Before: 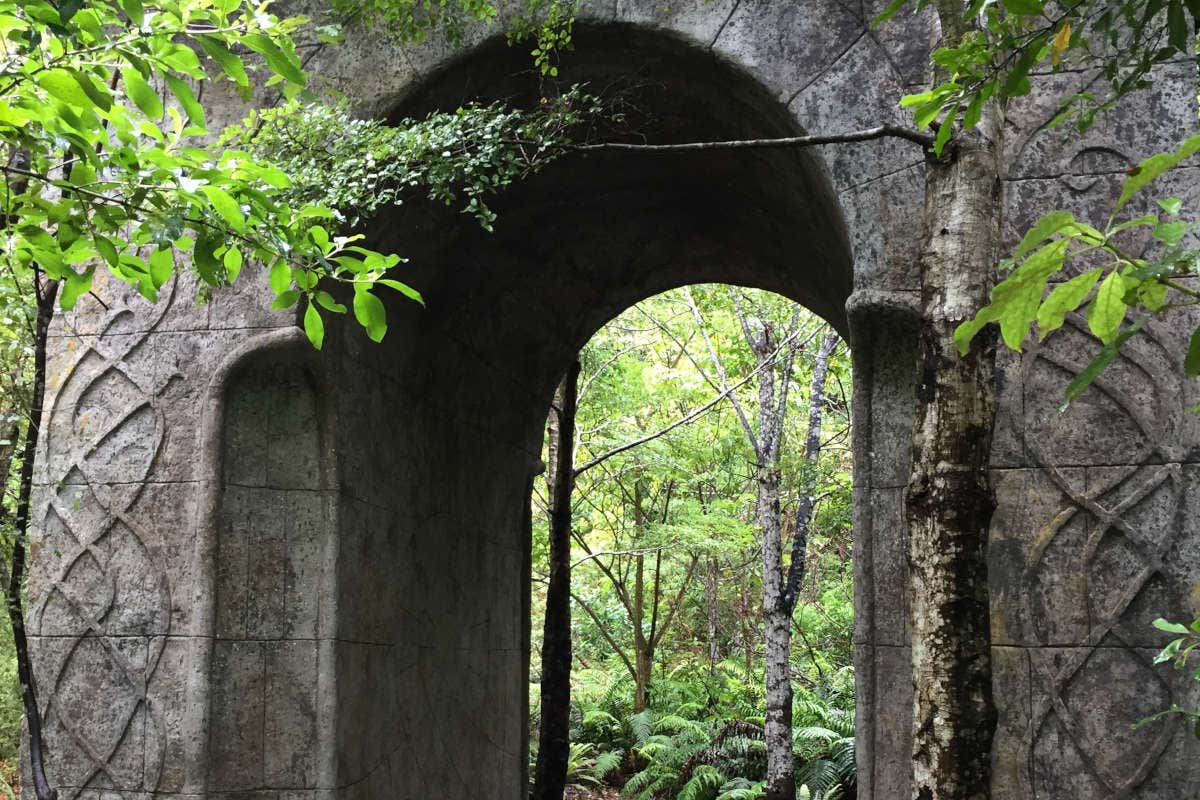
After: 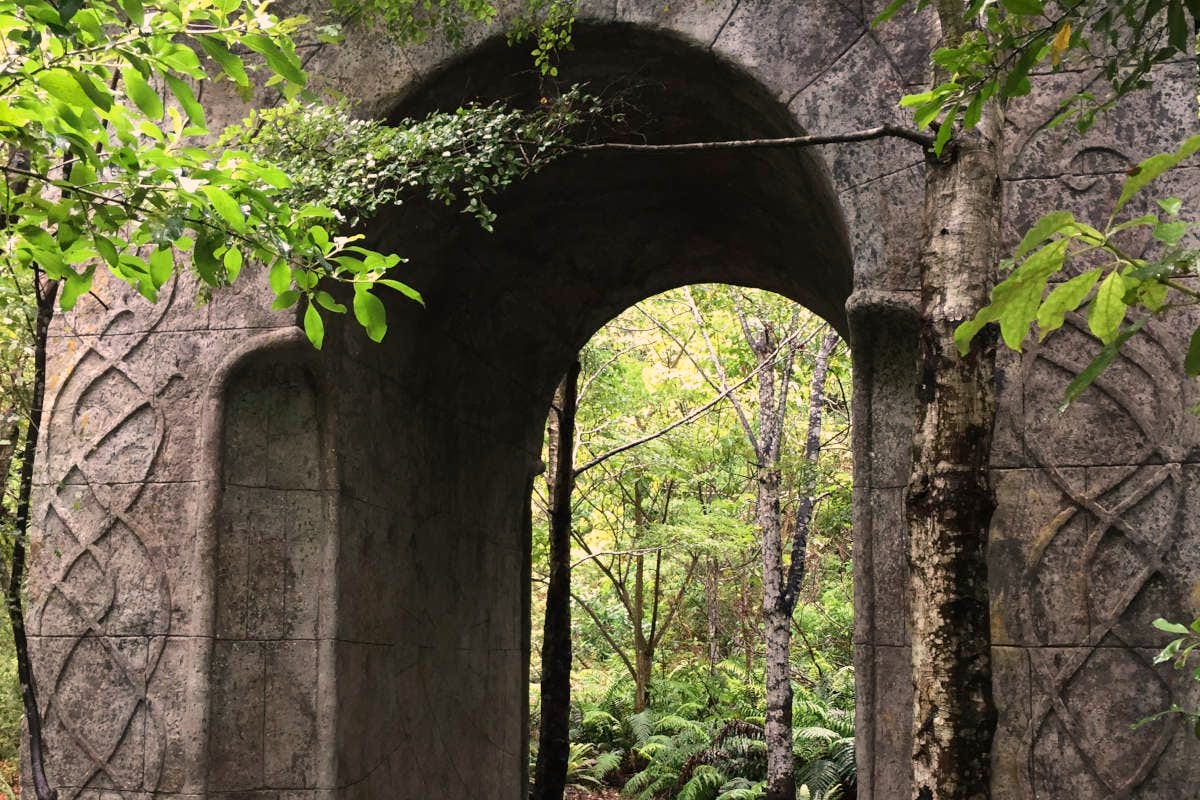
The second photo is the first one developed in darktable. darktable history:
exposure: exposure -0.151 EV, compensate highlight preservation false
white balance: red 1.127, blue 0.943
